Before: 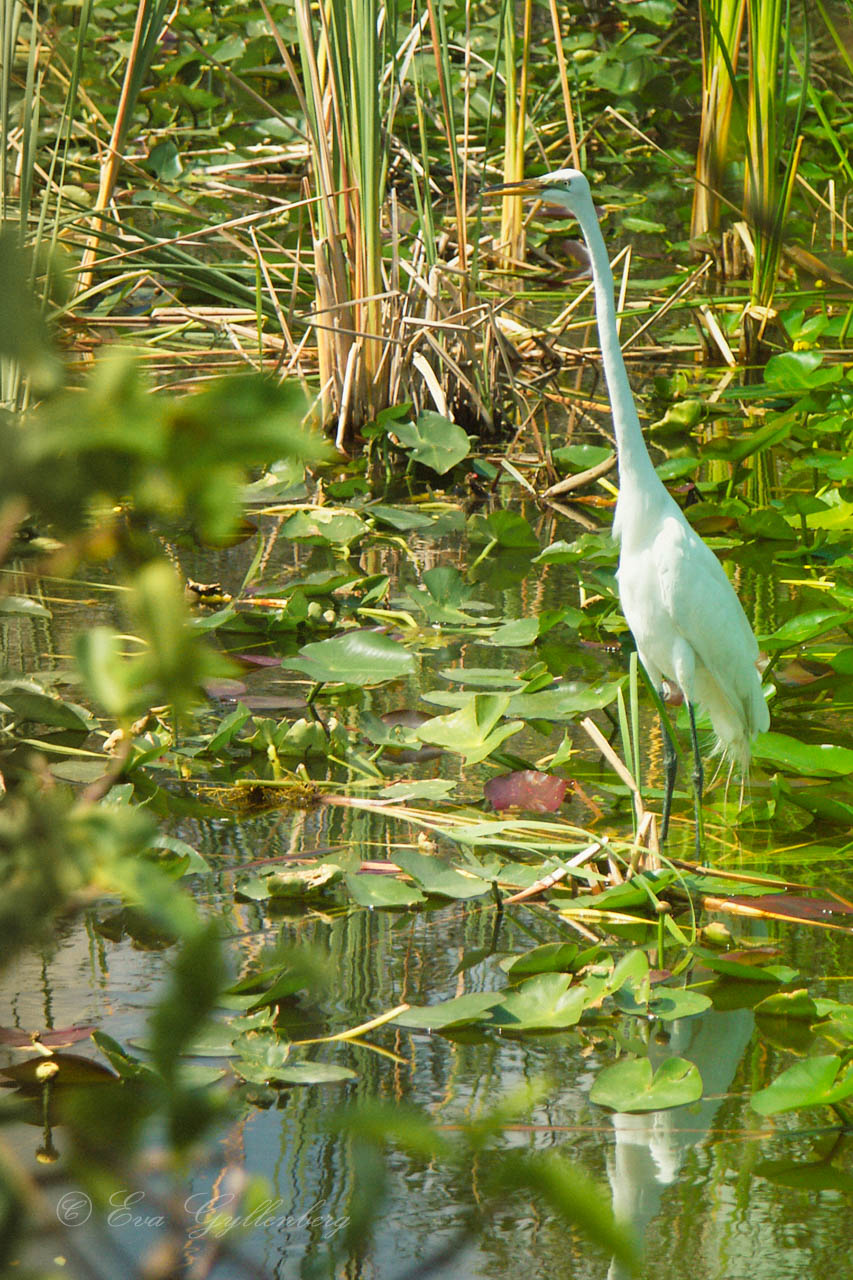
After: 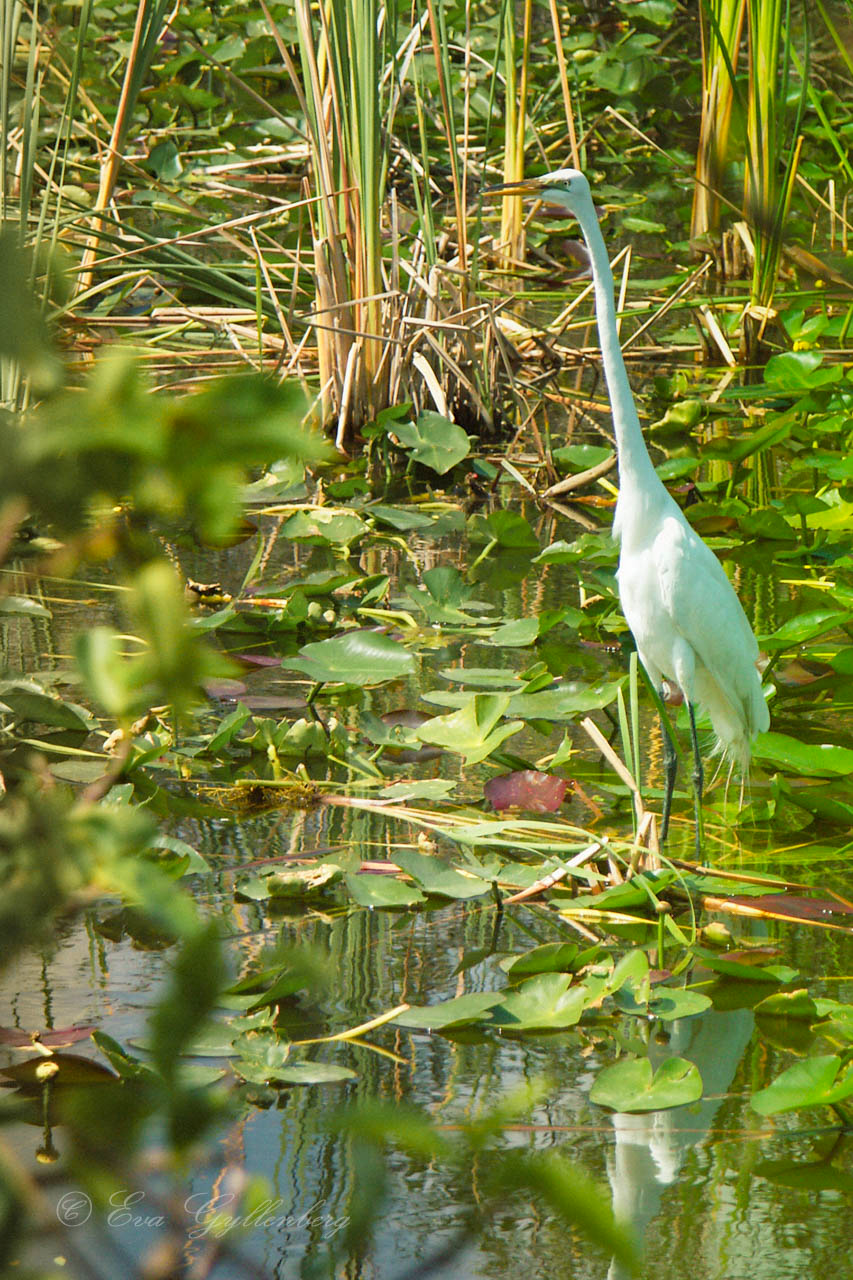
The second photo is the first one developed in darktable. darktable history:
haze removal: strength 0.122, distance 0.247, compatibility mode true, adaptive false
